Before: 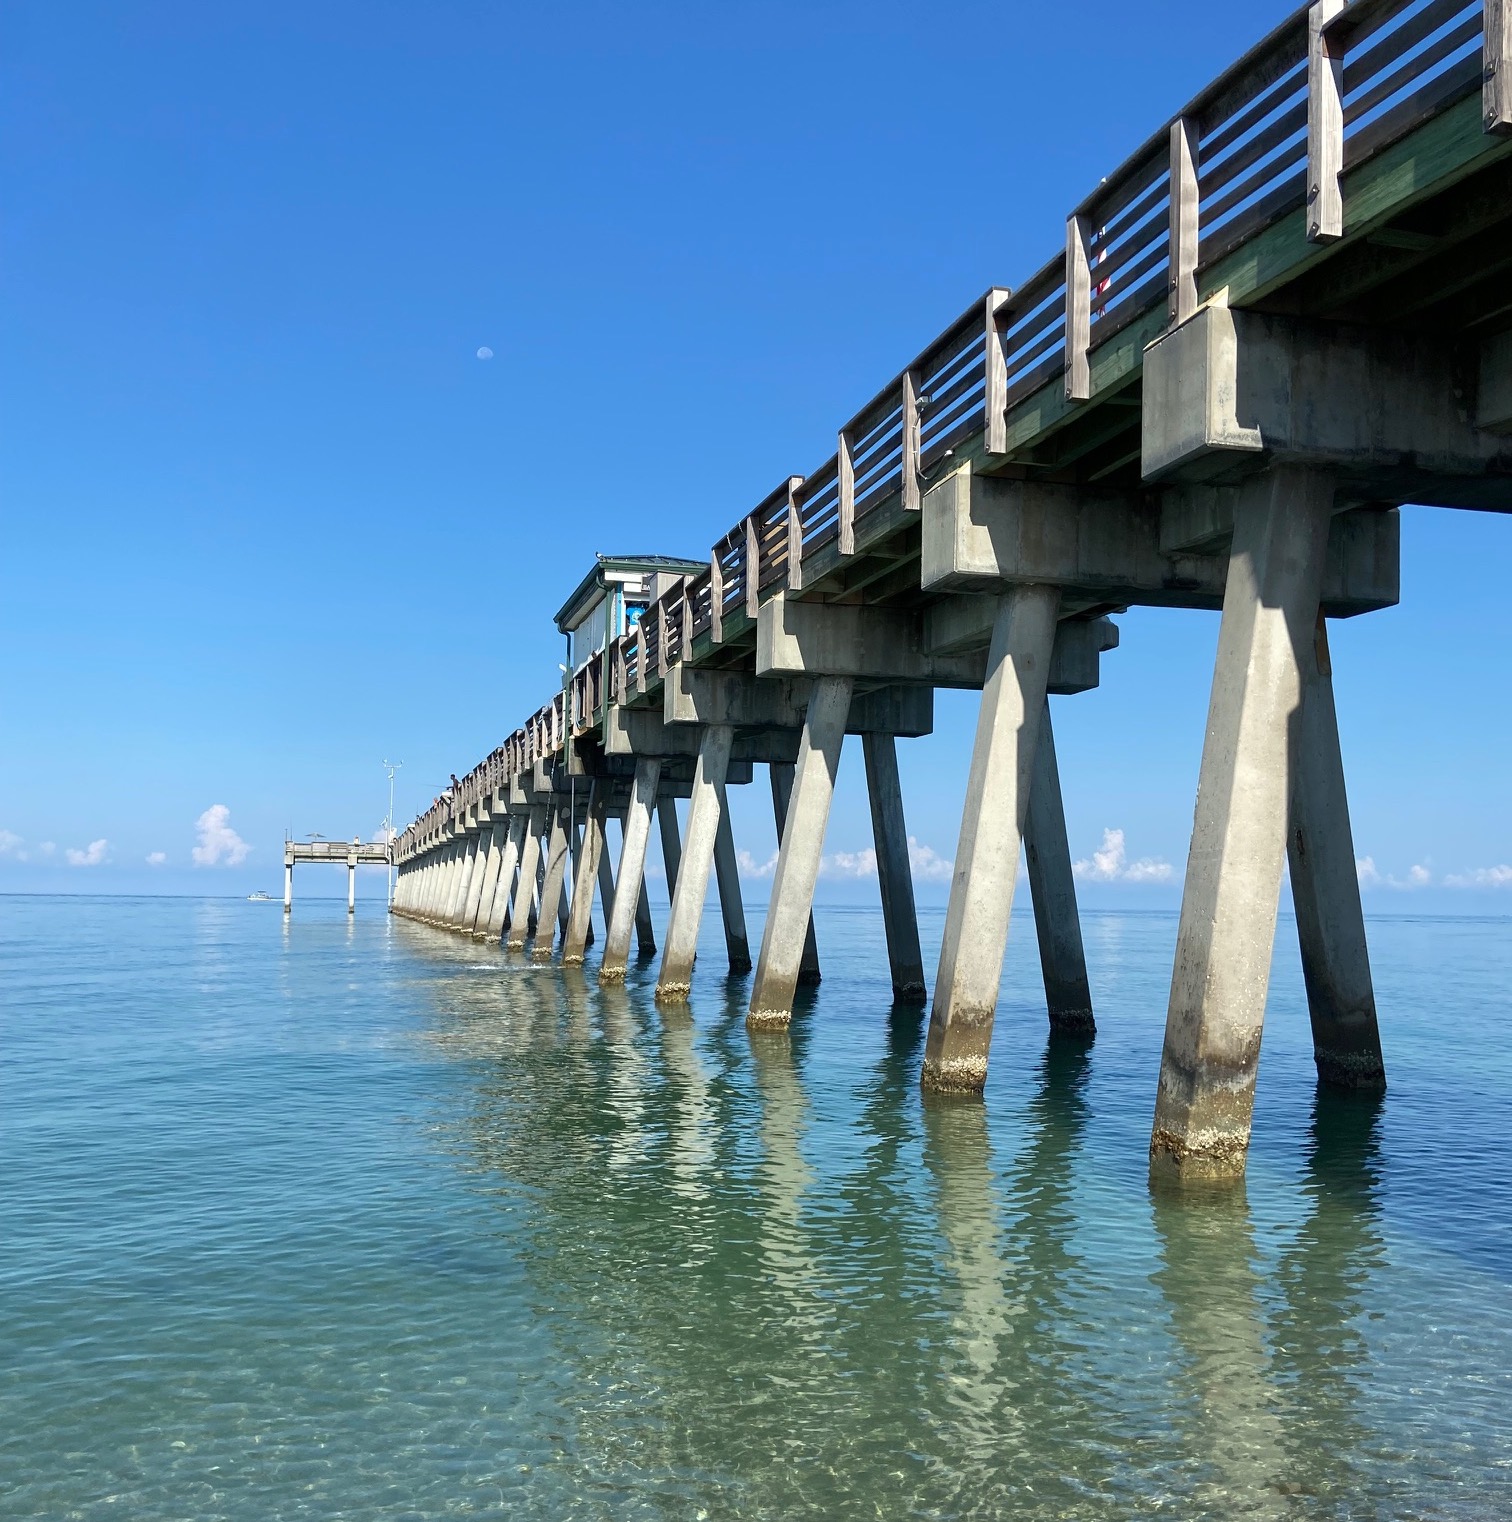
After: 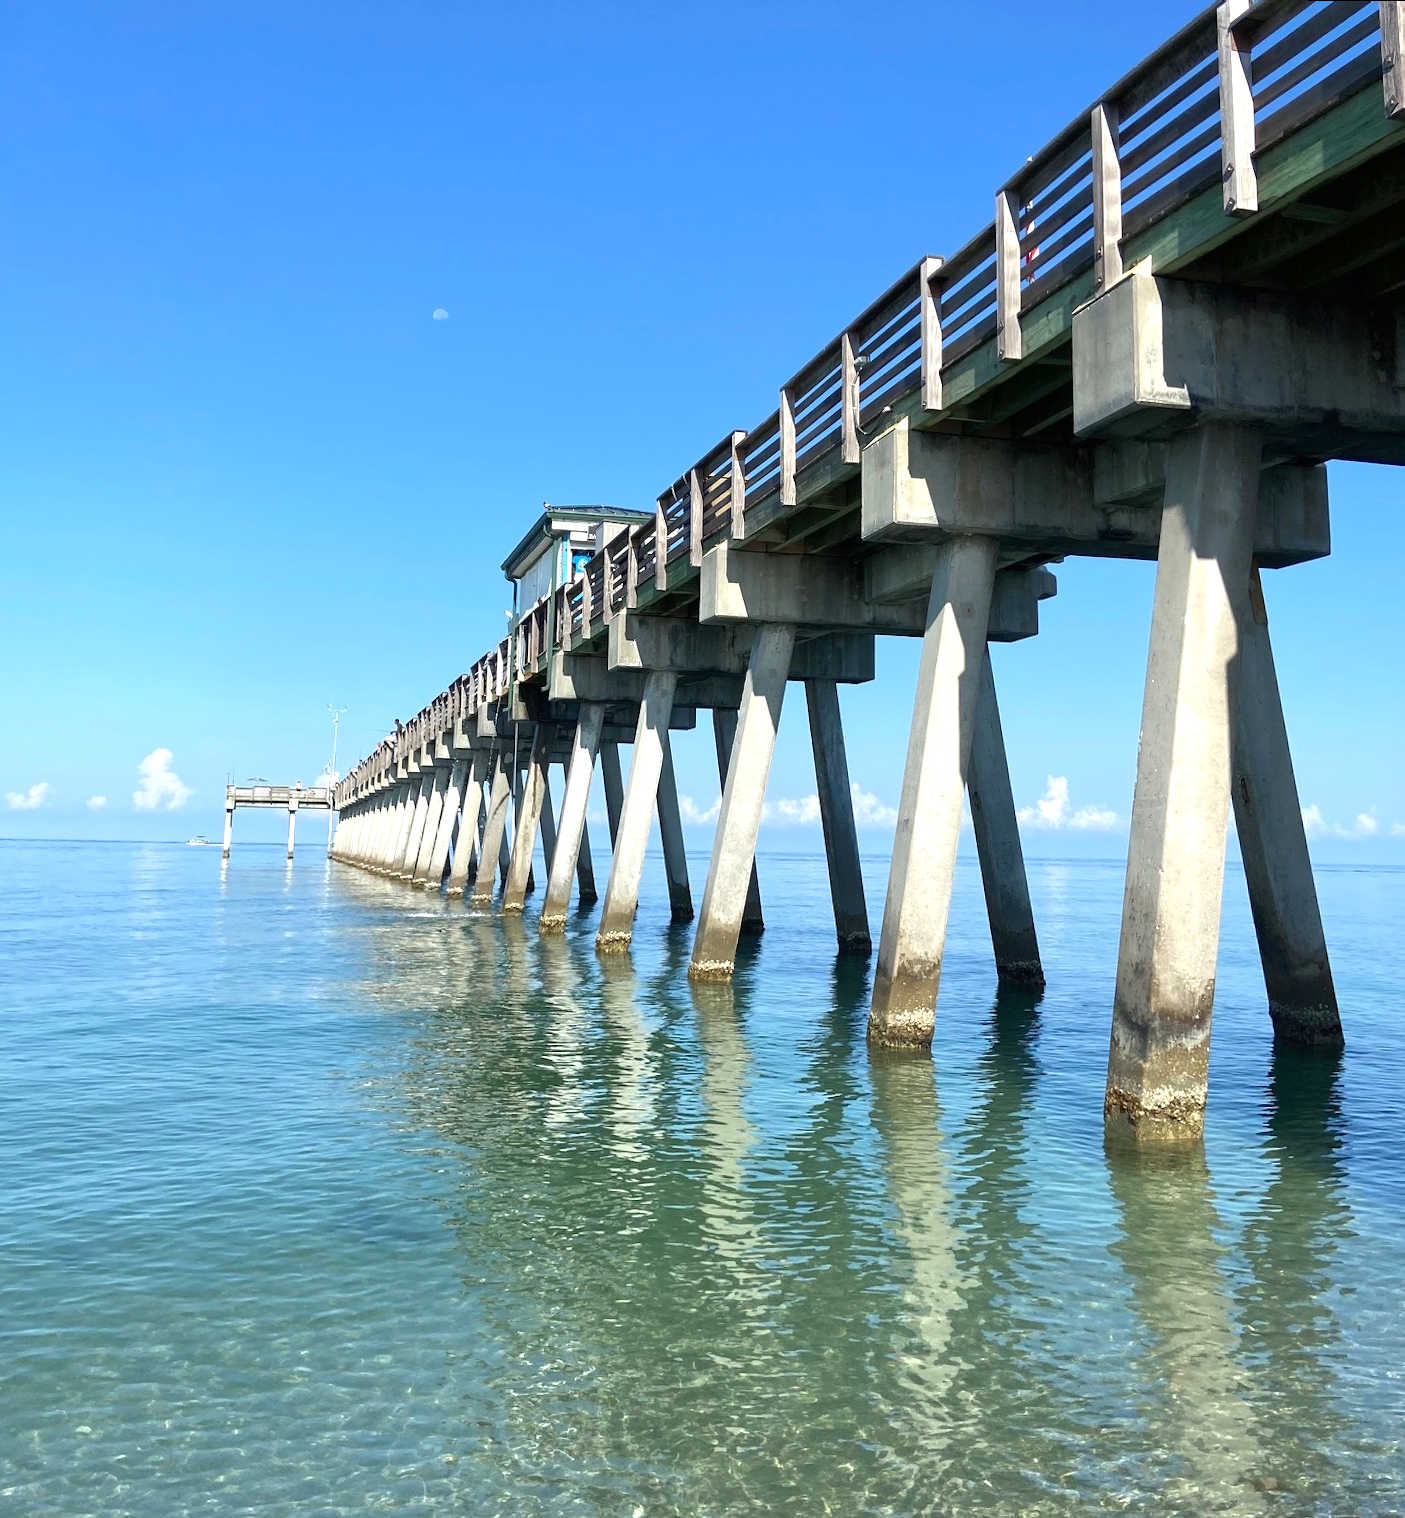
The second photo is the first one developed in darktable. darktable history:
exposure: black level correction 0, exposure 0.5 EV, compensate highlight preservation false
rotate and perspective: rotation 0.215°, lens shift (vertical) -0.139, crop left 0.069, crop right 0.939, crop top 0.002, crop bottom 0.996
